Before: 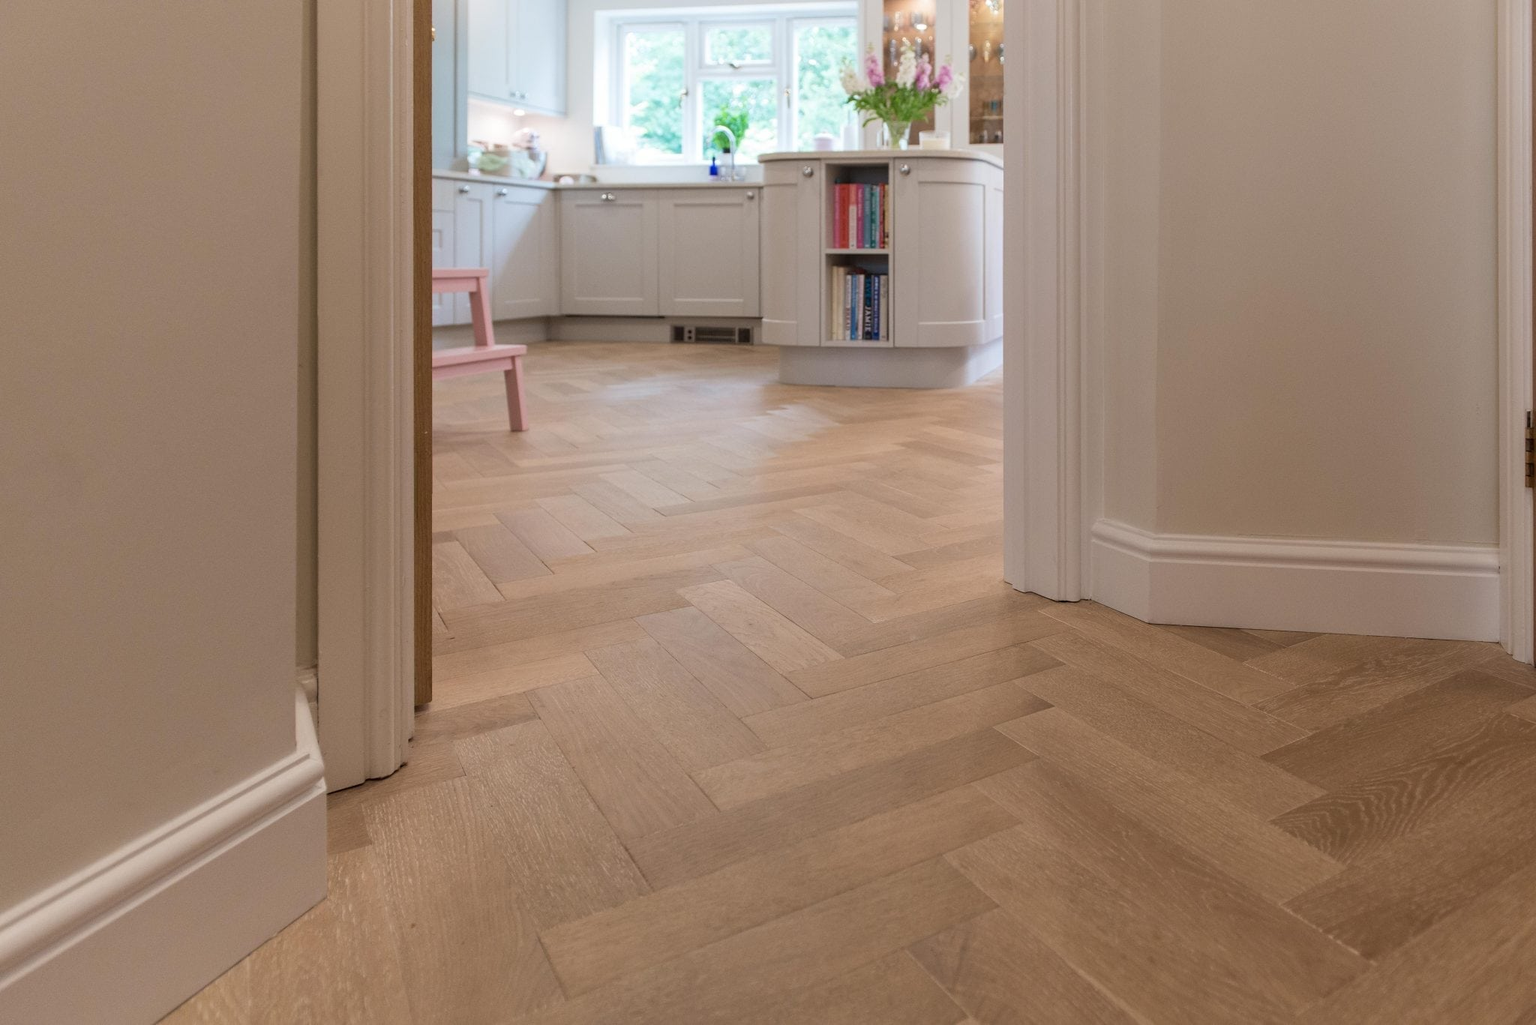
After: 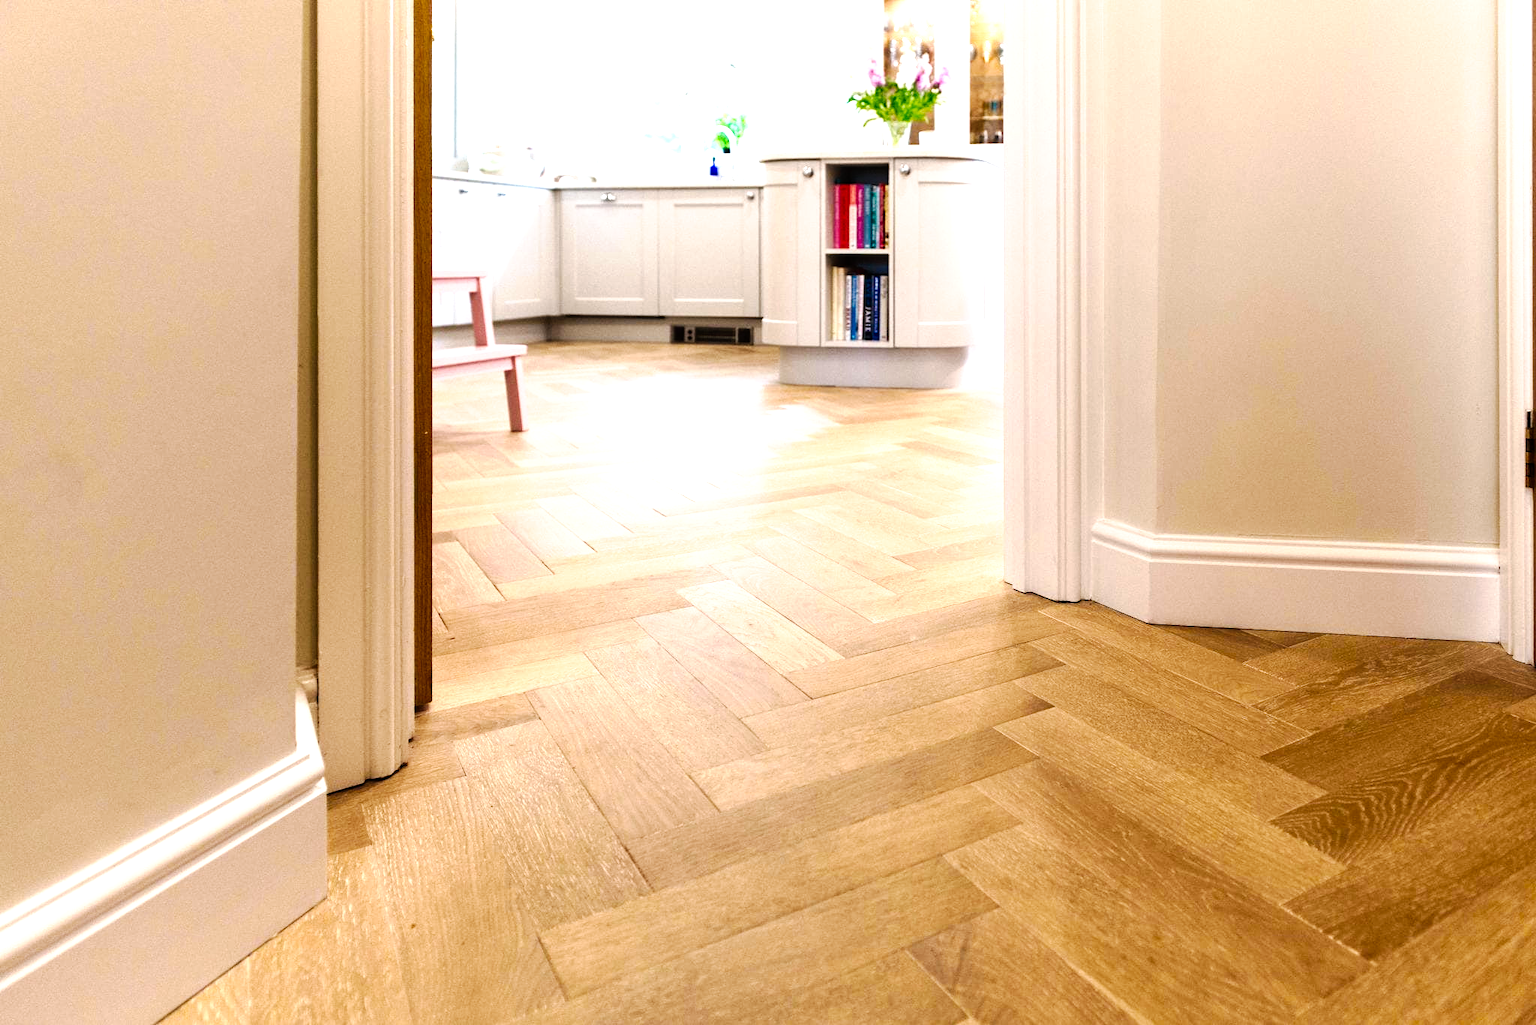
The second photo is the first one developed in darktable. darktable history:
tone curve: curves: ch0 [(0, 0) (0.003, 0) (0.011, 0.001) (0.025, 0.003) (0.044, 0.005) (0.069, 0.011) (0.1, 0.021) (0.136, 0.035) (0.177, 0.079) (0.224, 0.134) (0.277, 0.219) (0.335, 0.315) (0.399, 0.42) (0.468, 0.529) (0.543, 0.636) (0.623, 0.727) (0.709, 0.805) (0.801, 0.88) (0.898, 0.957) (1, 1)], preserve colors none
color balance rgb: shadows lift › chroma 3.074%, shadows lift › hue 242.11°, perceptual saturation grading › global saturation 28.631%, perceptual saturation grading › mid-tones 12.722%, perceptual saturation grading › shadows 10.348%, perceptual brilliance grading › highlights 74.717%, perceptual brilliance grading › shadows -29.82%, contrast -9.549%
